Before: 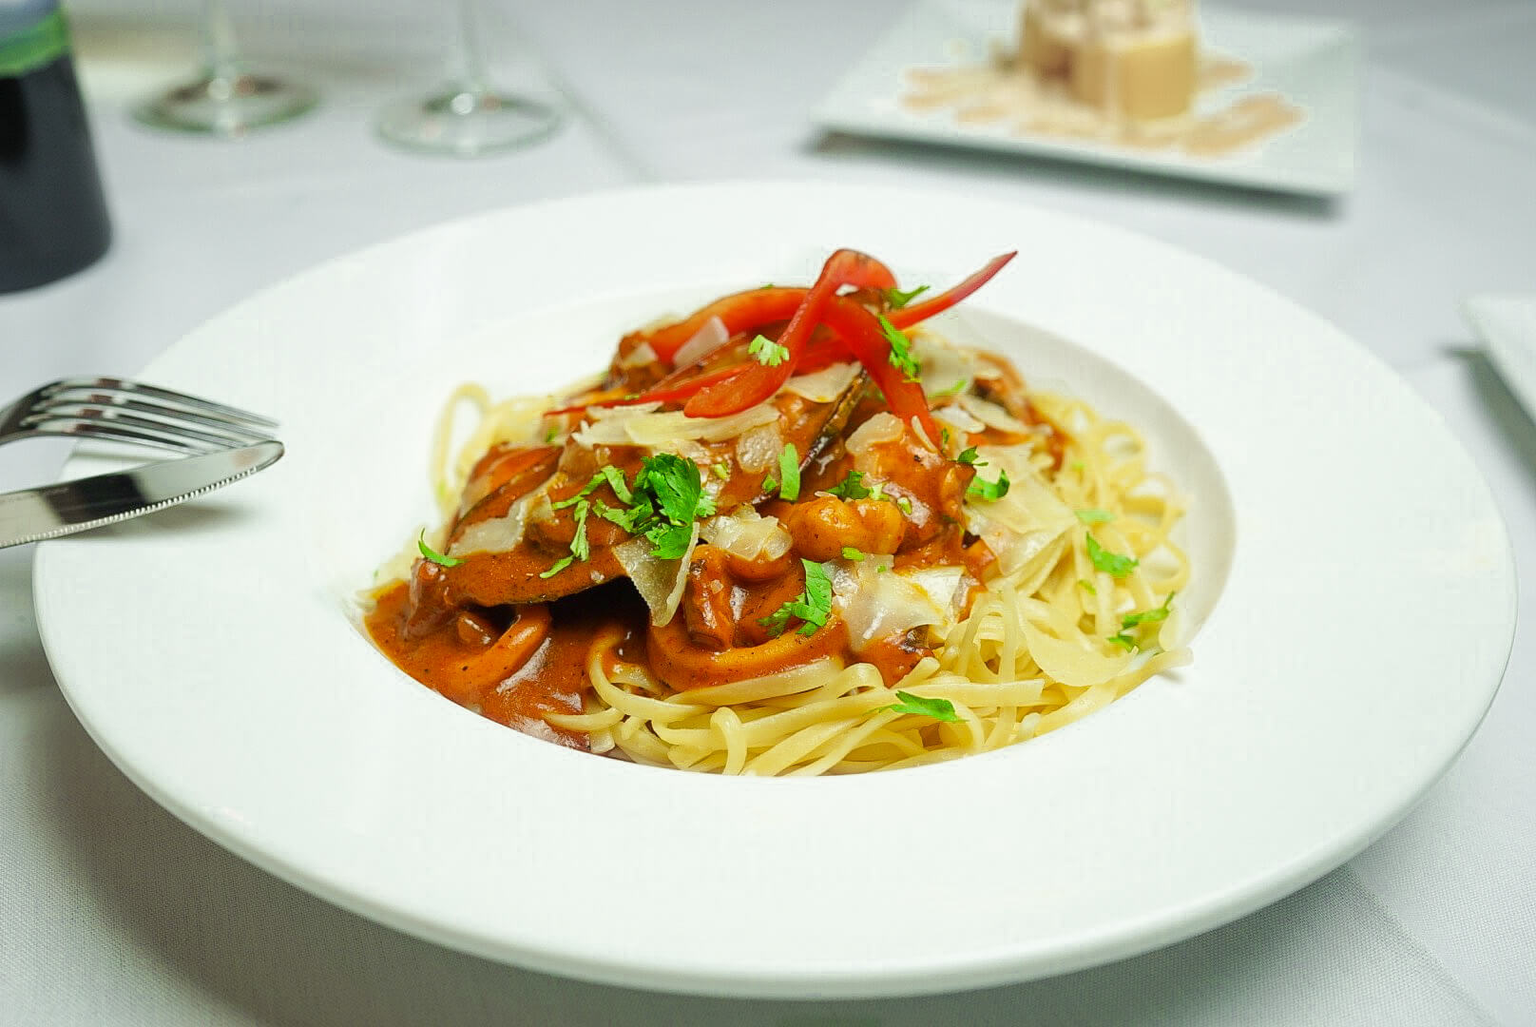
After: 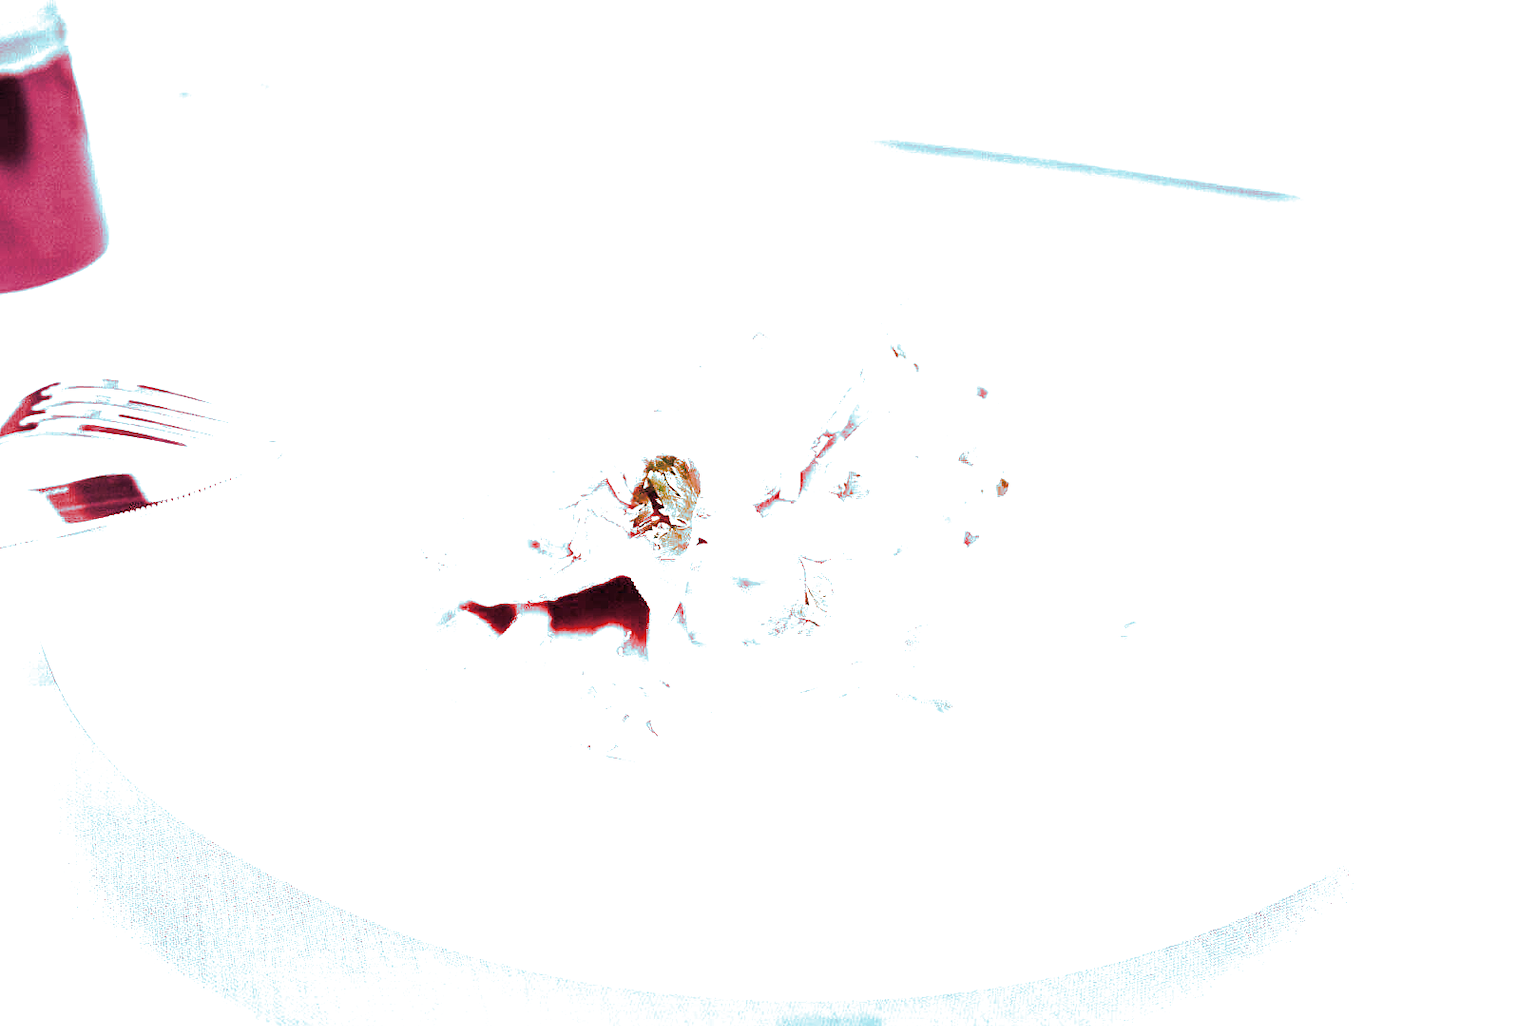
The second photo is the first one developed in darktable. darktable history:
white balance: red 4.26, blue 1.802
split-toning: shadows › hue 327.6°, highlights › hue 198°, highlights › saturation 0.55, balance -21.25, compress 0%
